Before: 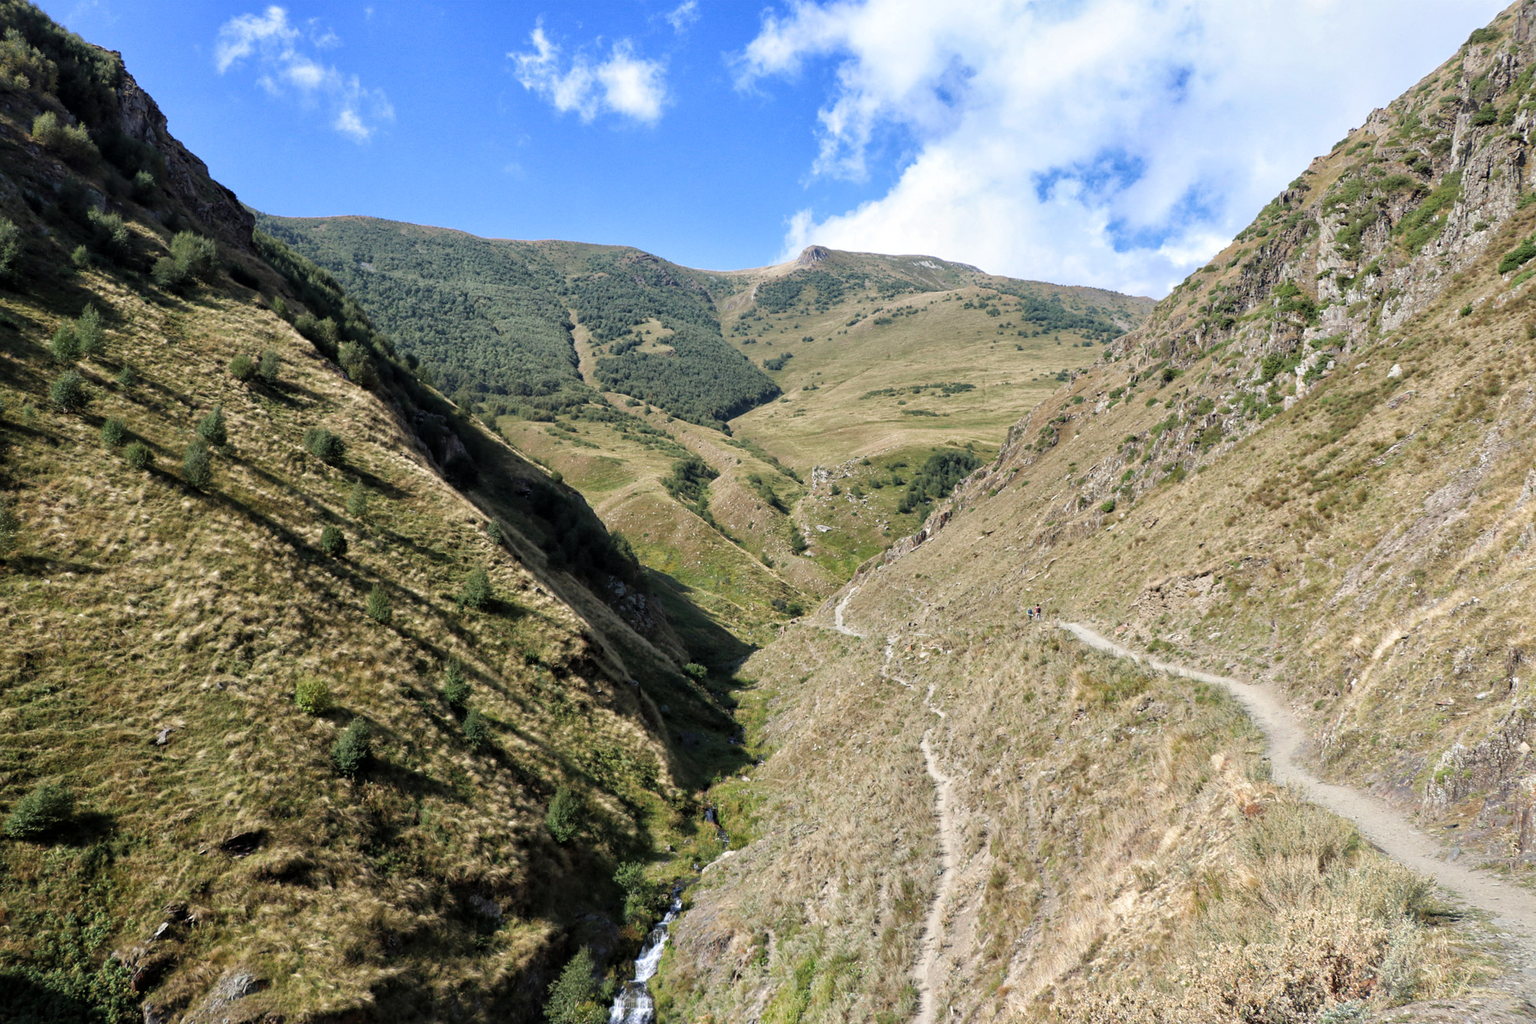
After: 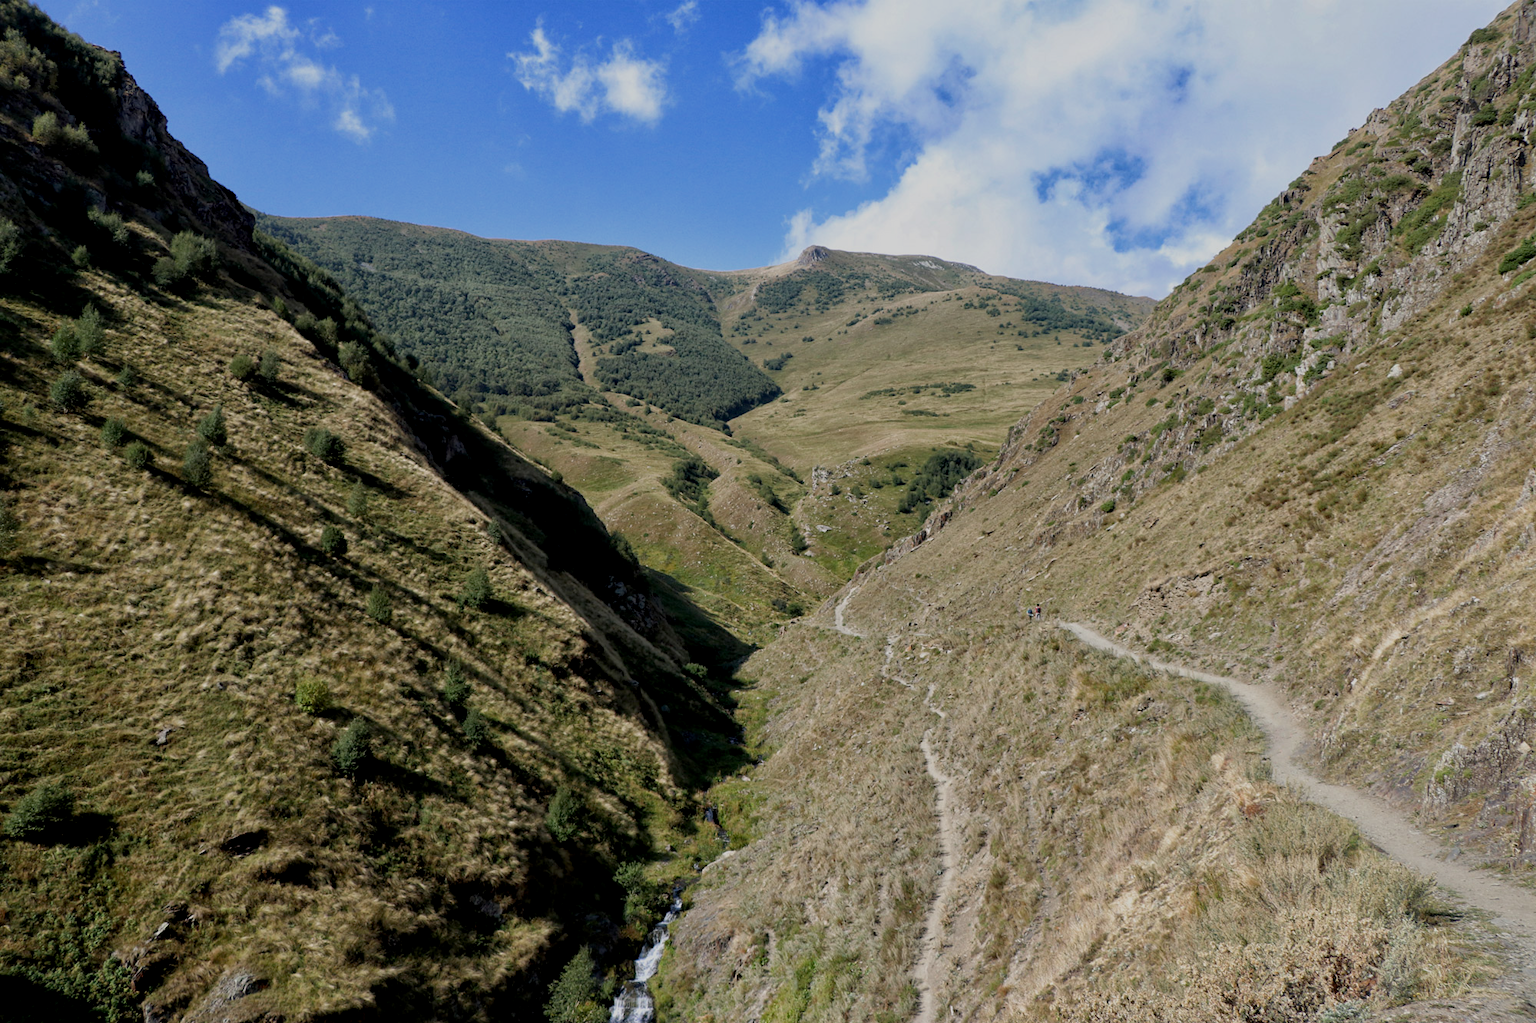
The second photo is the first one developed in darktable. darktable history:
exposure: black level correction 0.009, exposure -0.668 EV, compensate highlight preservation false
